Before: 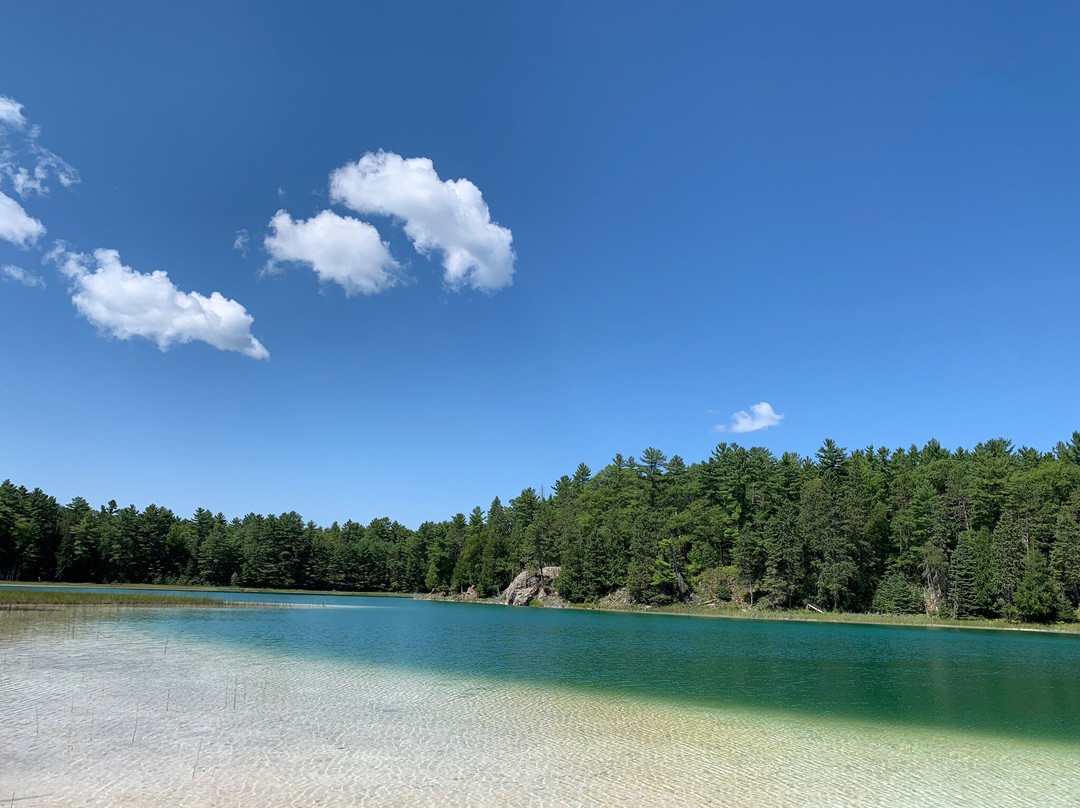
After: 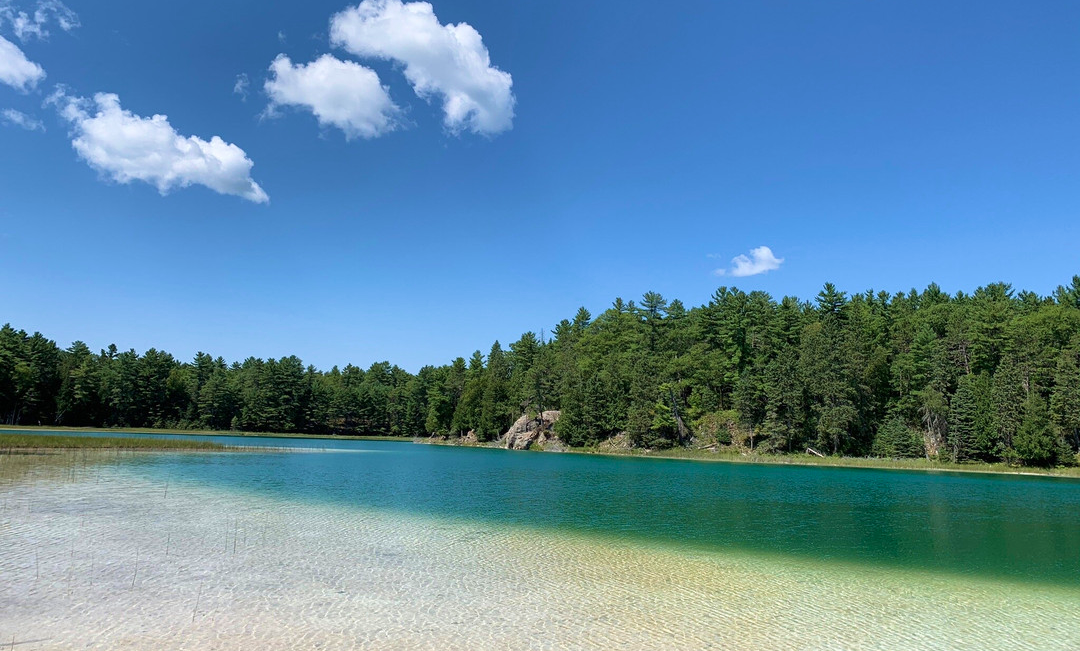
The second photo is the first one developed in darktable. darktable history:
crop and rotate: top 19.425%
velvia: on, module defaults
